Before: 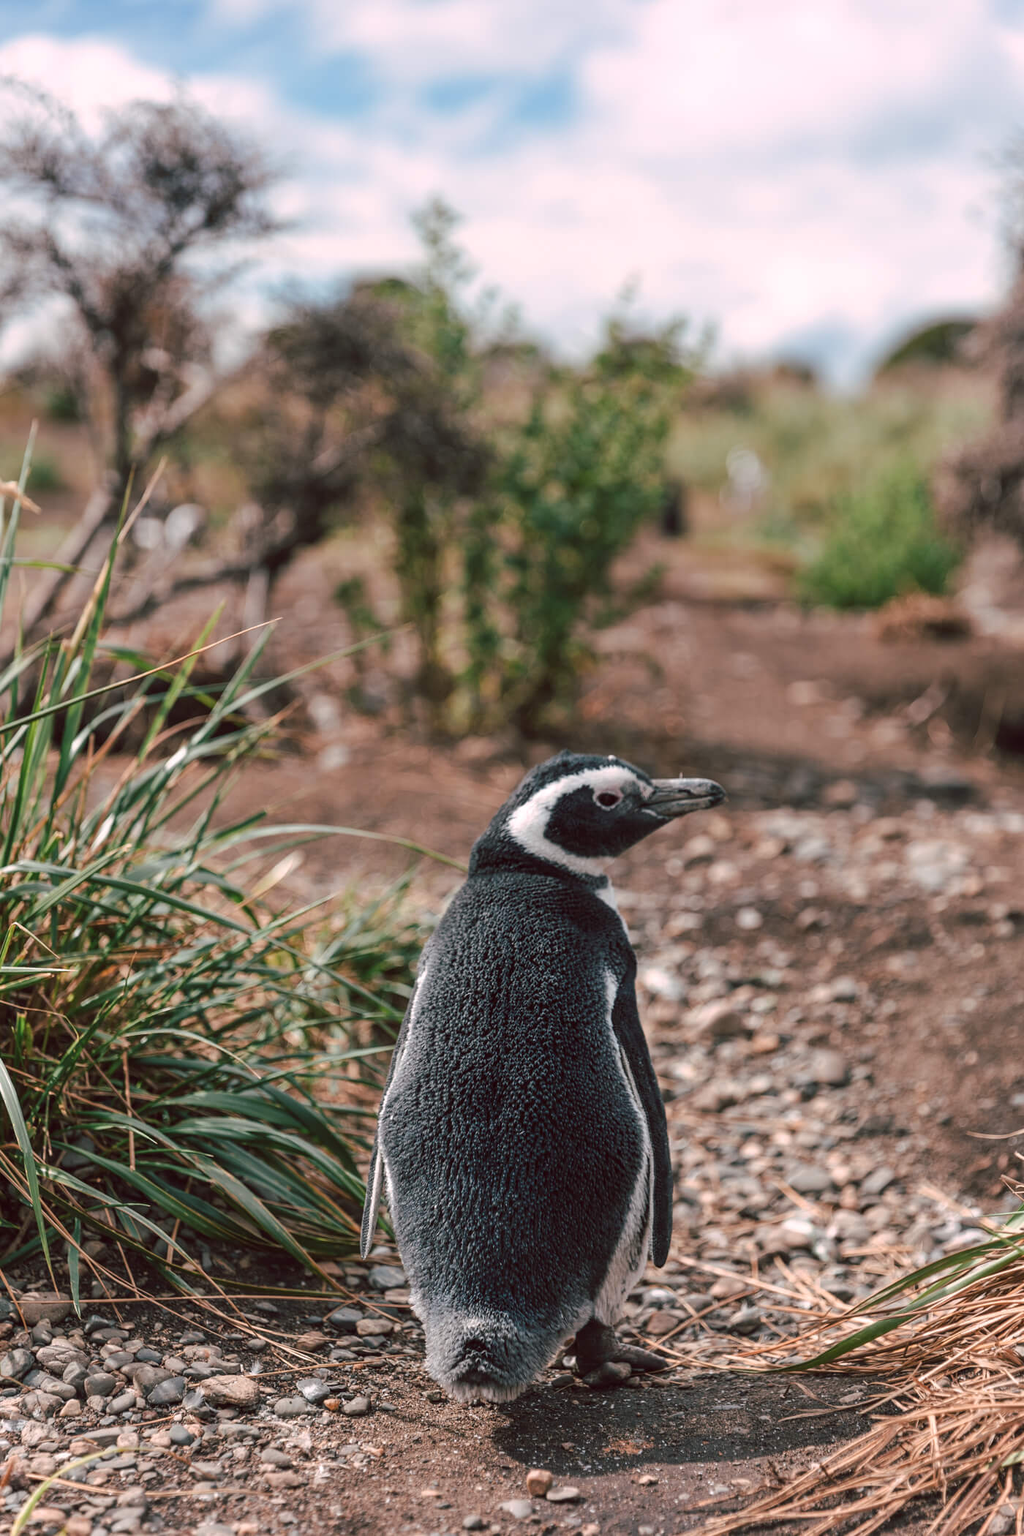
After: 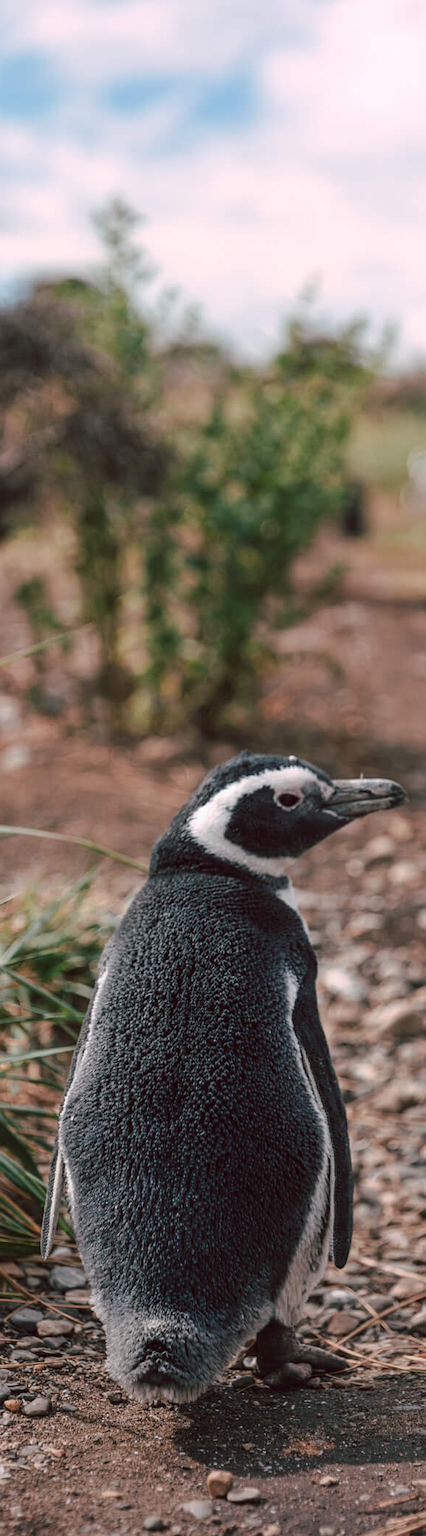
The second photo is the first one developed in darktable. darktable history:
crop: left 31.229%, right 27.105%
graduated density: rotation -180°, offset 27.42
